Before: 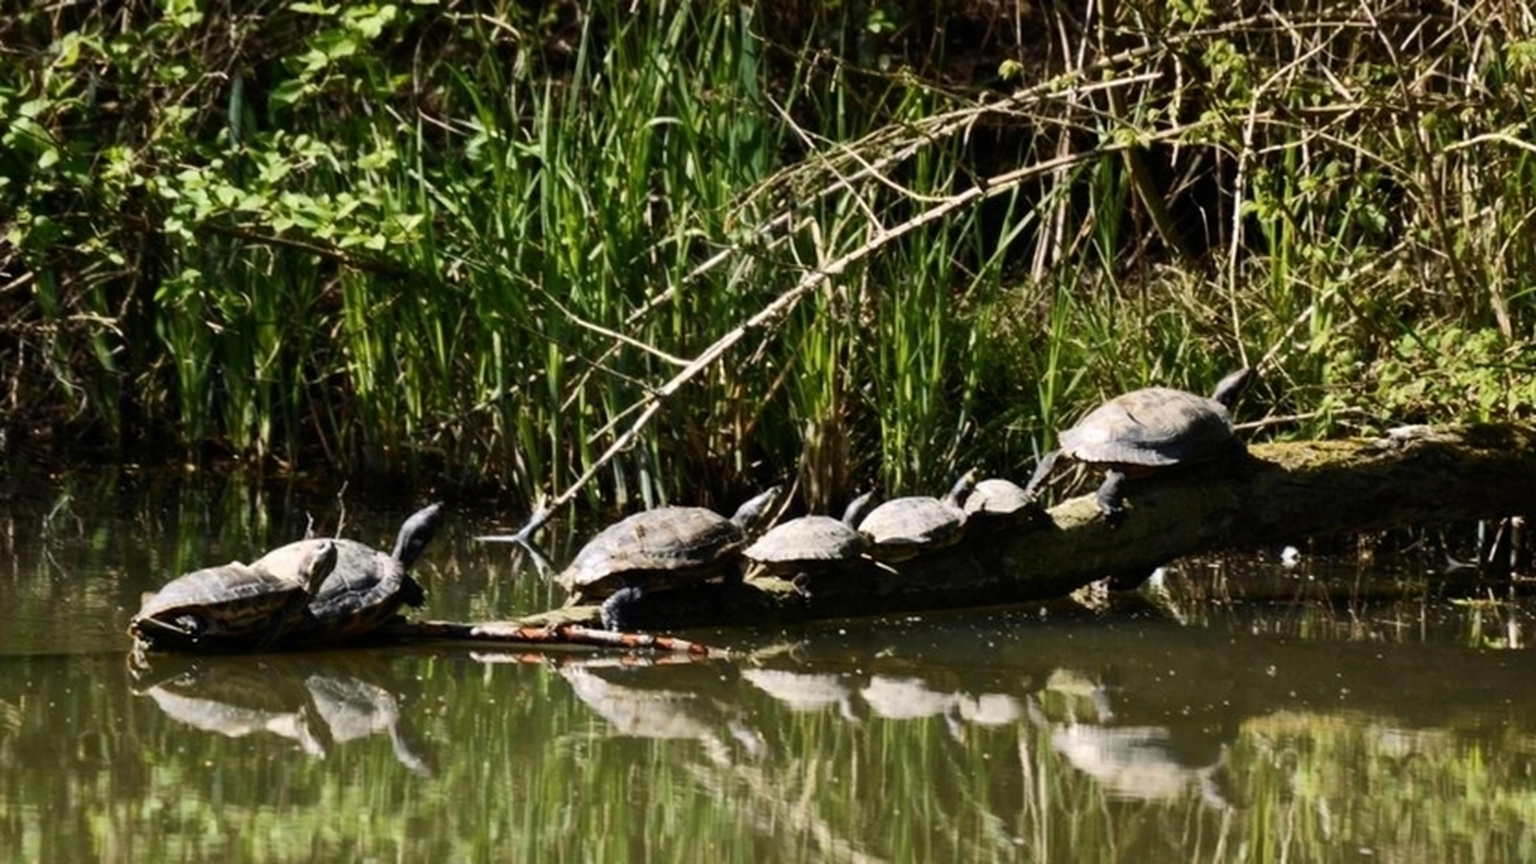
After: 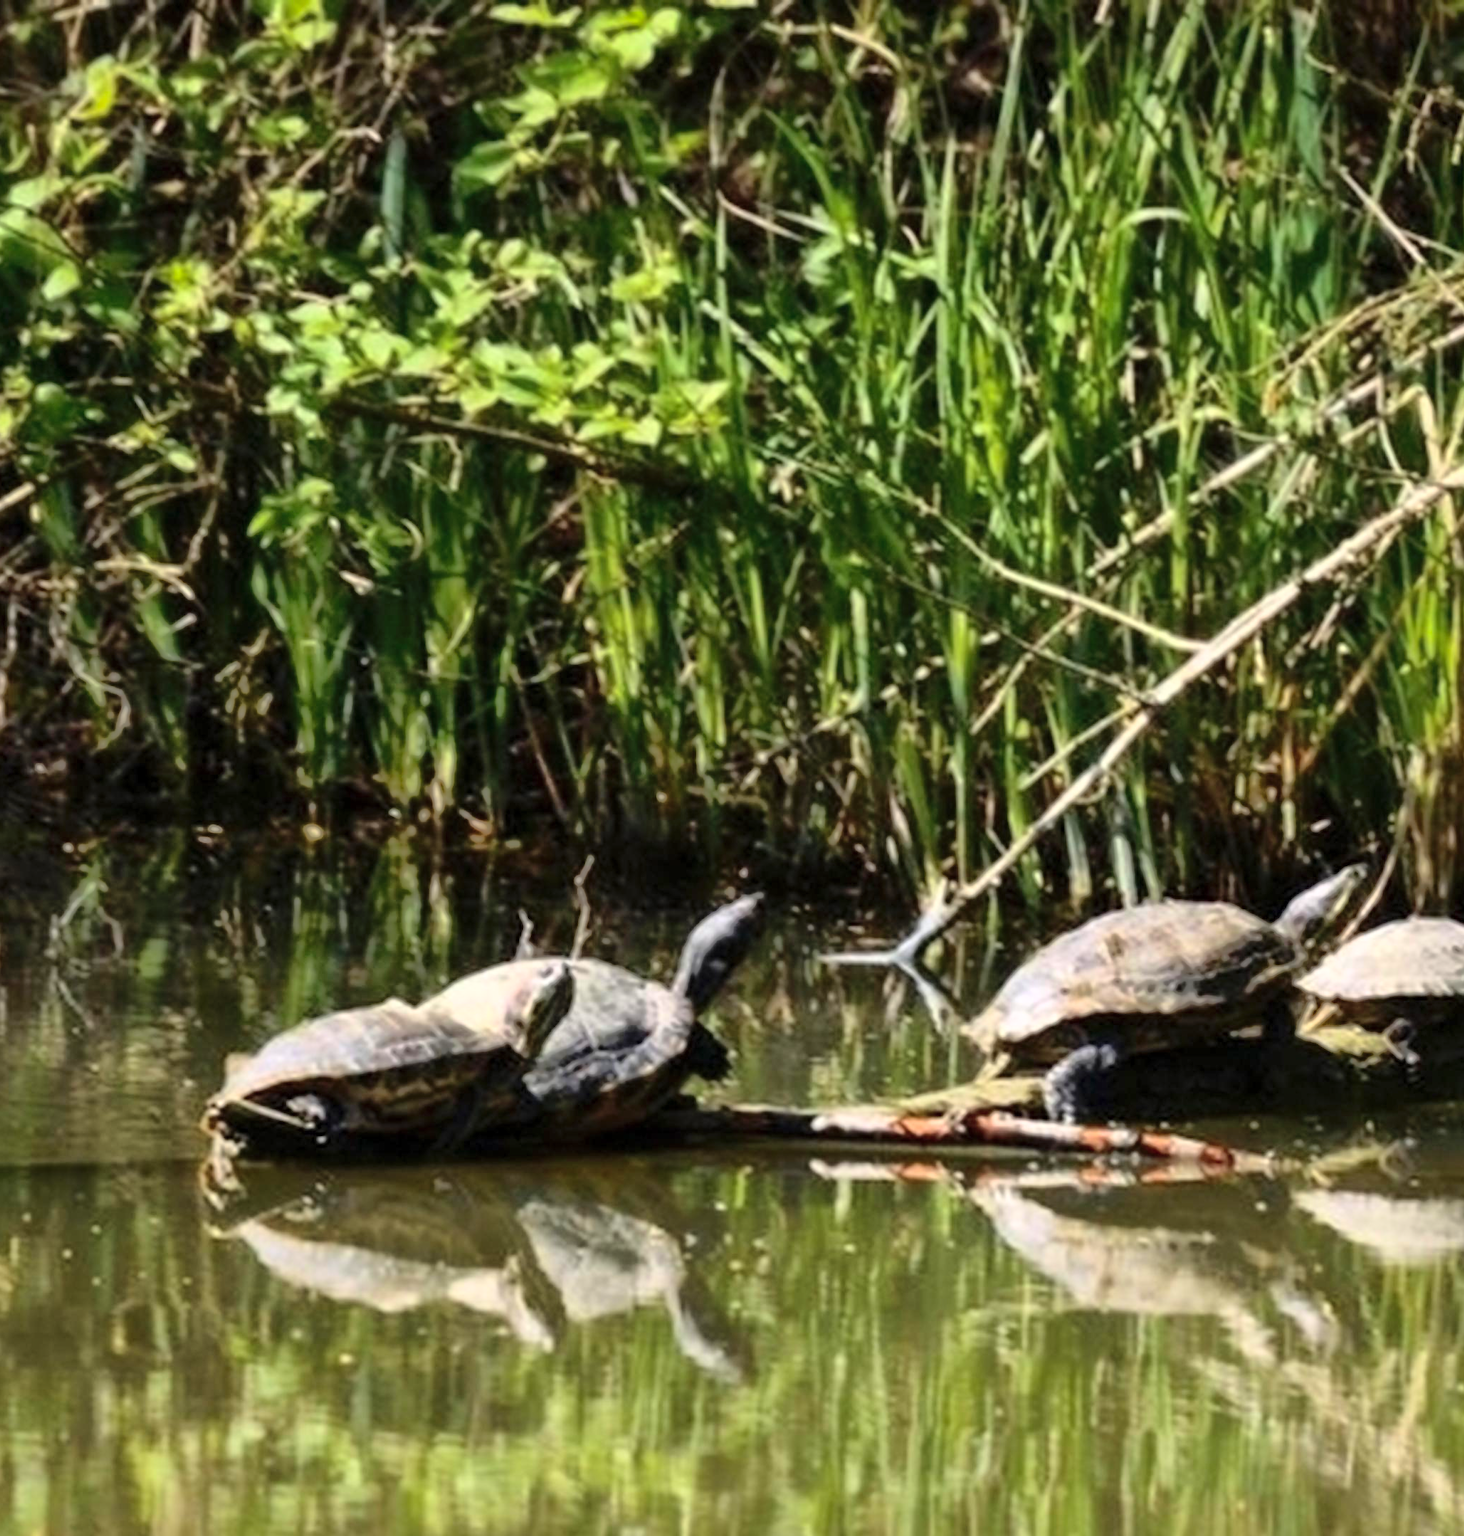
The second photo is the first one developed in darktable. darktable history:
crop: left 0.961%, right 45.433%, bottom 0.084%
base curve: curves: ch0 [(0, 0) (0.028, 0.03) (0.121, 0.232) (0.46, 0.748) (0.859, 0.968) (1, 1)]
shadows and highlights: shadows 58.49, highlights -59.9
